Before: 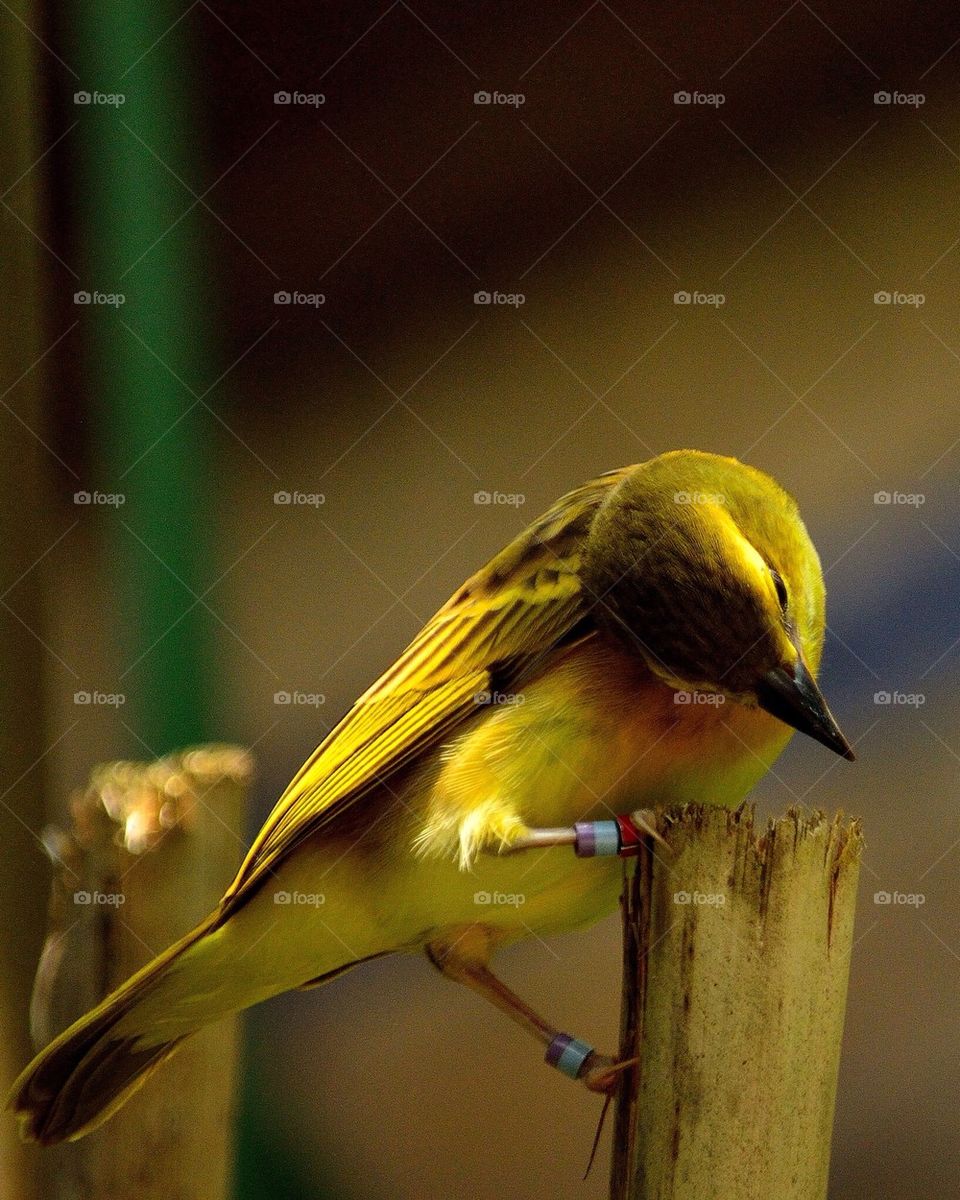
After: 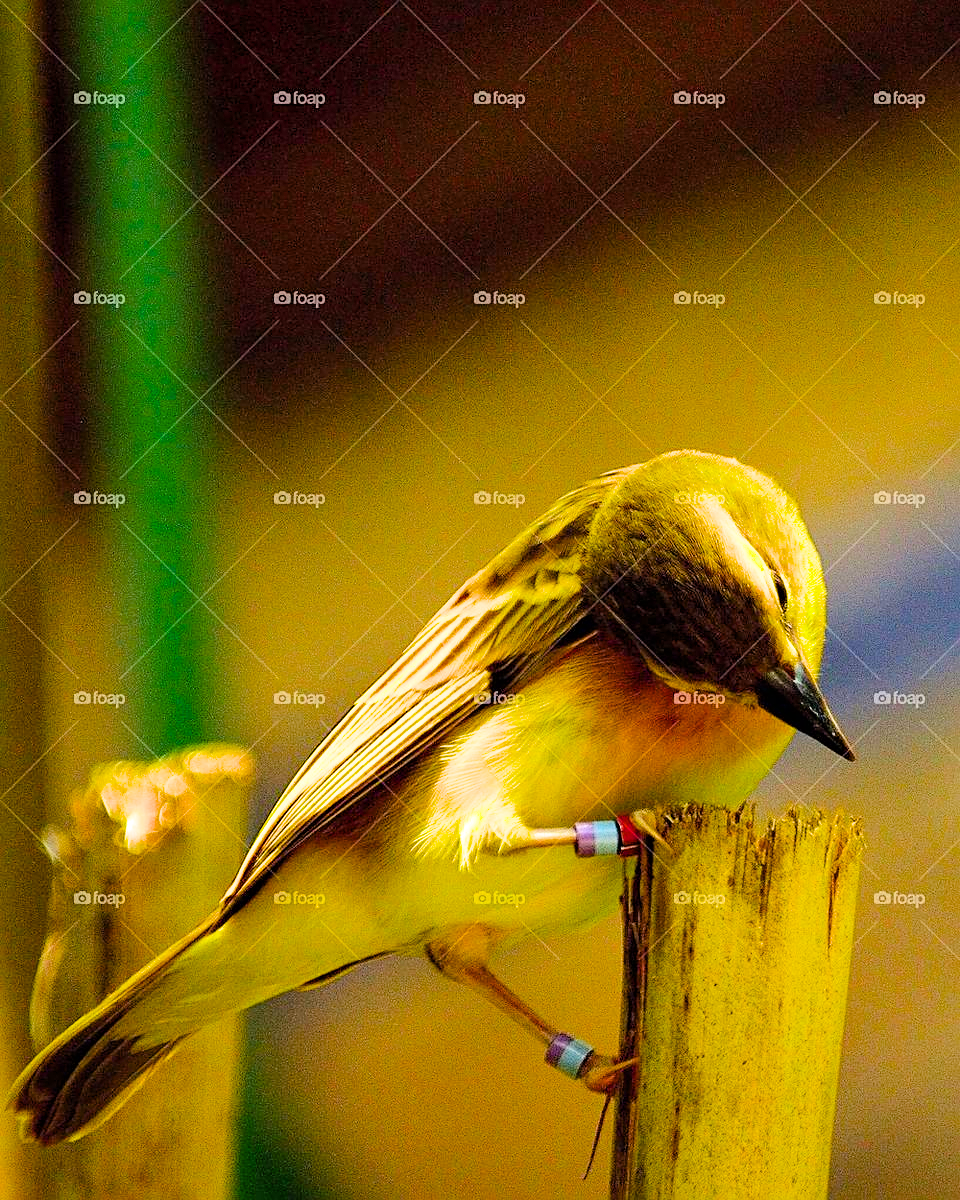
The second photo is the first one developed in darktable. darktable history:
exposure: black level correction 0, exposure 1.675 EV, compensate exposure bias true, compensate highlight preservation false
color balance rgb: linear chroma grading › global chroma 15%, perceptual saturation grading › global saturation 30%
sharpen: on, module defaults
filmic rgb: black relative exposure -7.65 EV, white relative exposure 4.56 EV, hardness 3.61, color science v6 (2022)
